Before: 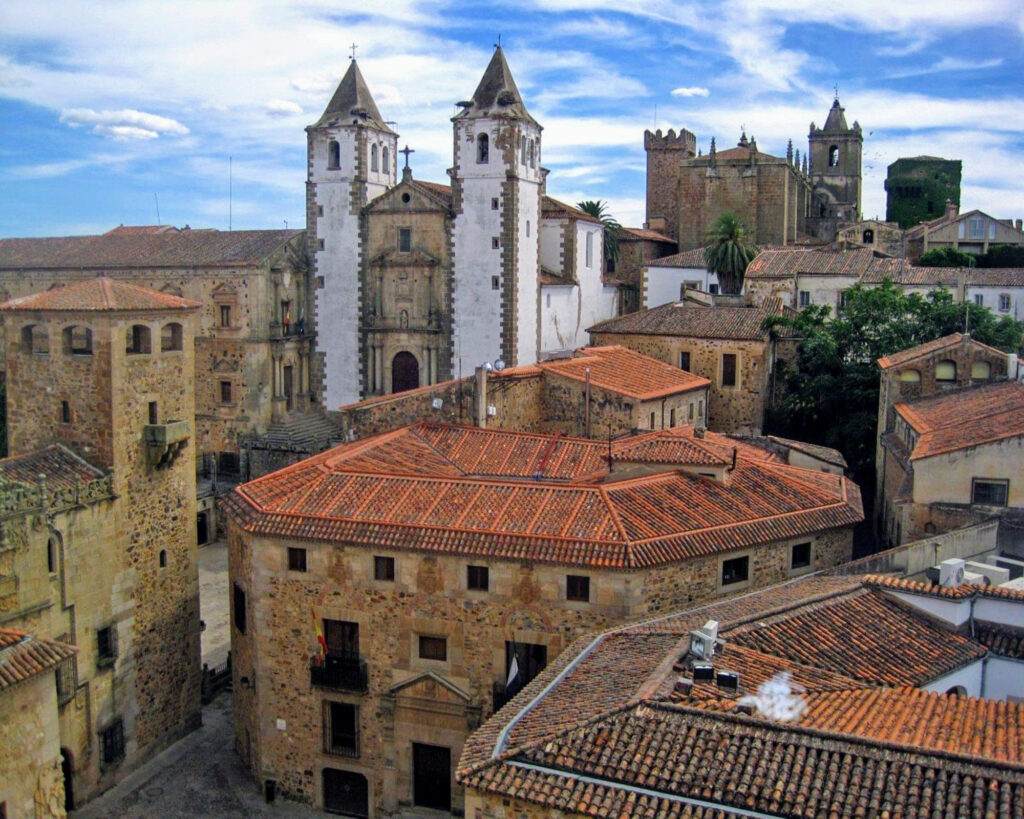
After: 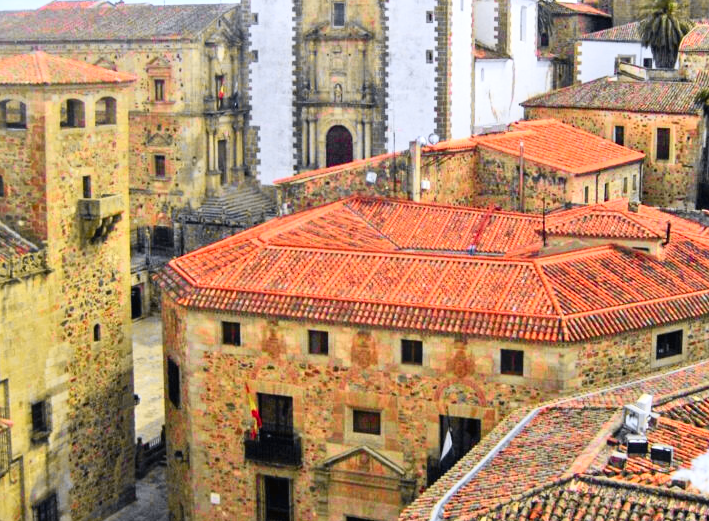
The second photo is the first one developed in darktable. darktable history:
crop: left 6.488%, top 27.668%, right 24.183%, bottom 8.656%
tone curve: curves: ch0 [(0, 0.017) (0.259, 0.344) (0.593, 0.778) (0.786, 0.931) (1, 0.999)]; ch1 [(0, 0) (0.405, 0.387) (0.442, 0.47) (0.492, 0.5) (0.511, 0.503) (0.548, 0.596) (0.7, 0.795) (1, 1)]; ch2 [(0, 0) (0.411, 0.433) (0.5, 0.504) (0.535, 0.581) (1, 1)], color space Lab, independent channels, preserve colors none
exposure: exposure 0.496 EV, compensate highlight preservation false
white balance: red 0.988, blue 1.017
